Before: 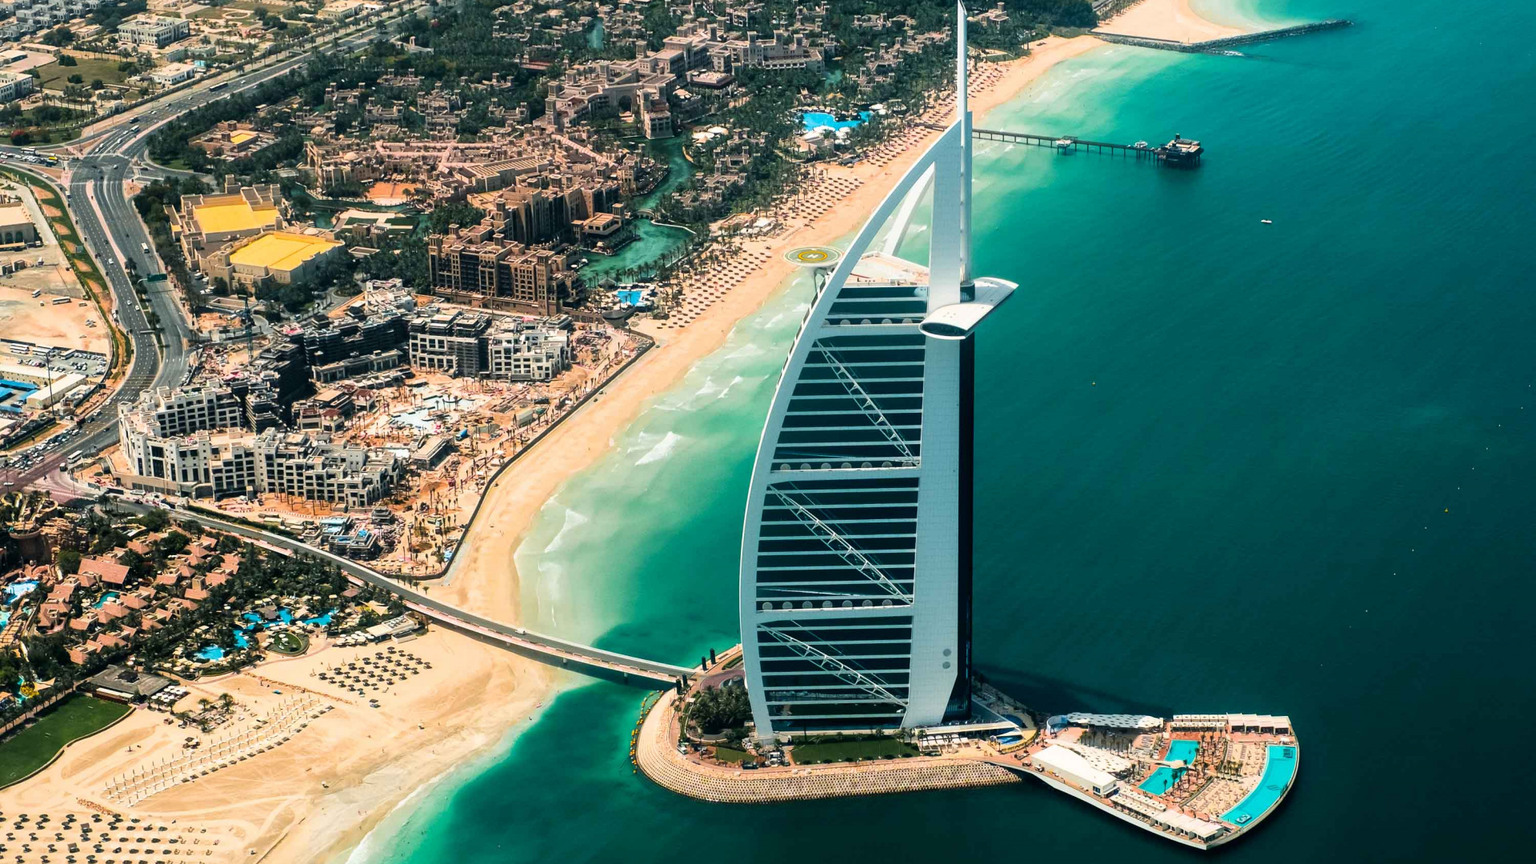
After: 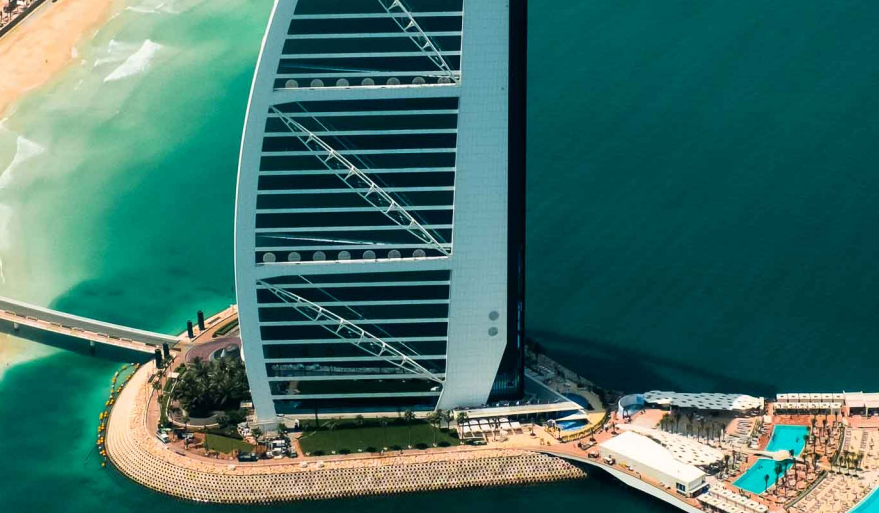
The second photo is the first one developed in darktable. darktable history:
crop: left 35.974%, top 46.304%, right 18.226%, bottom 6.165%
